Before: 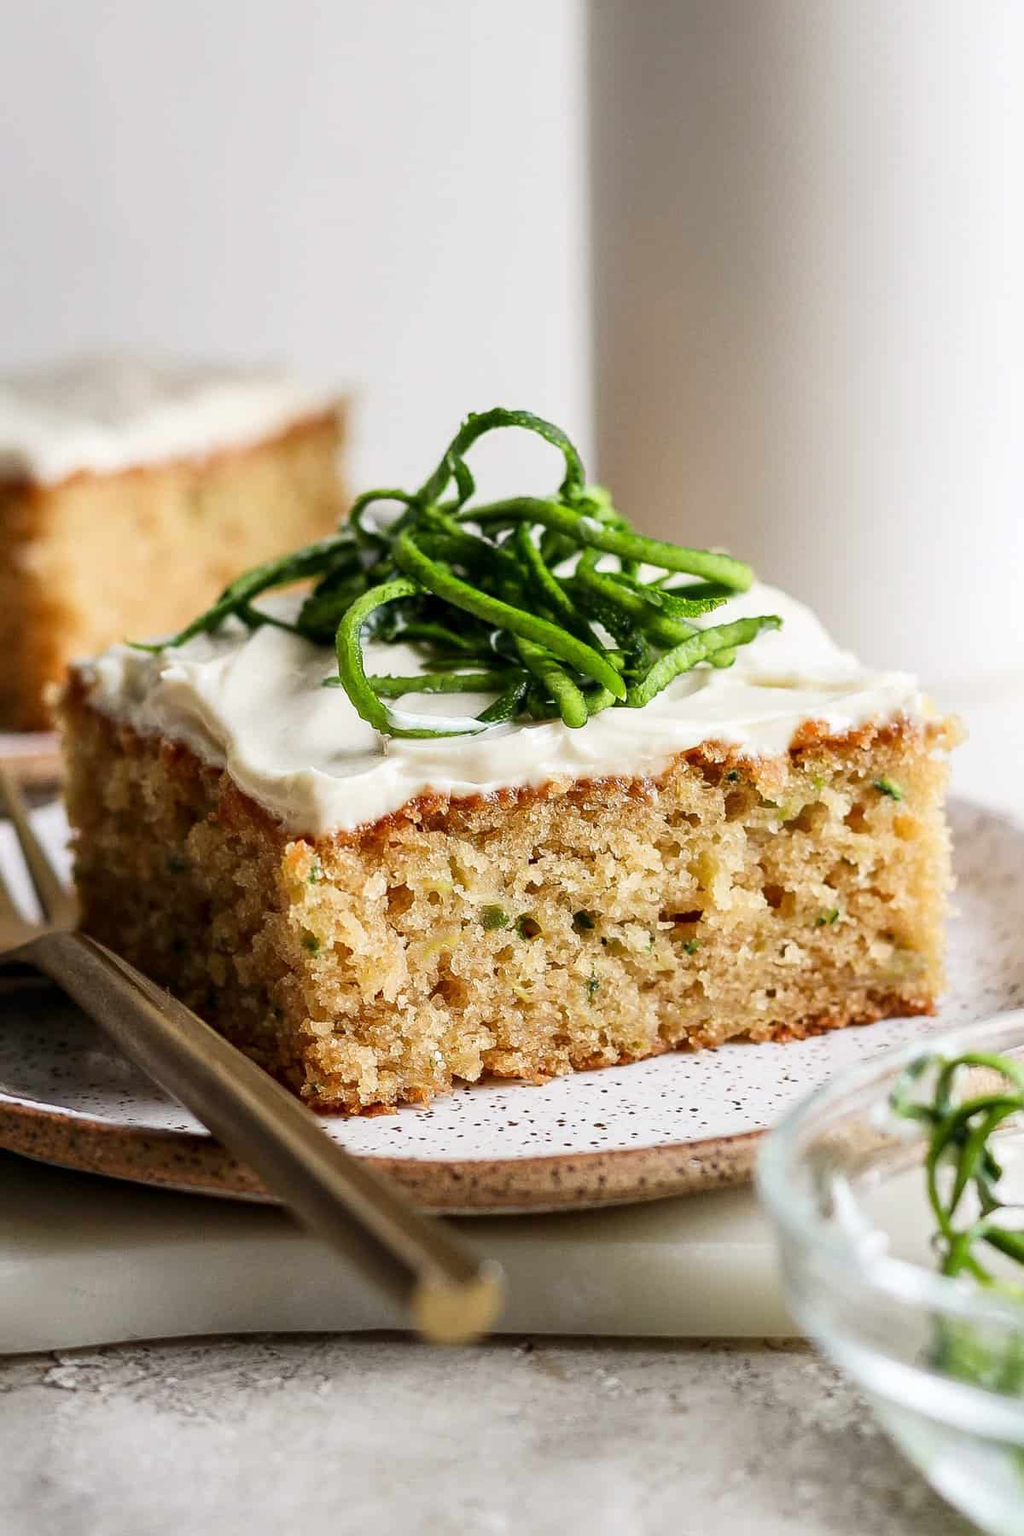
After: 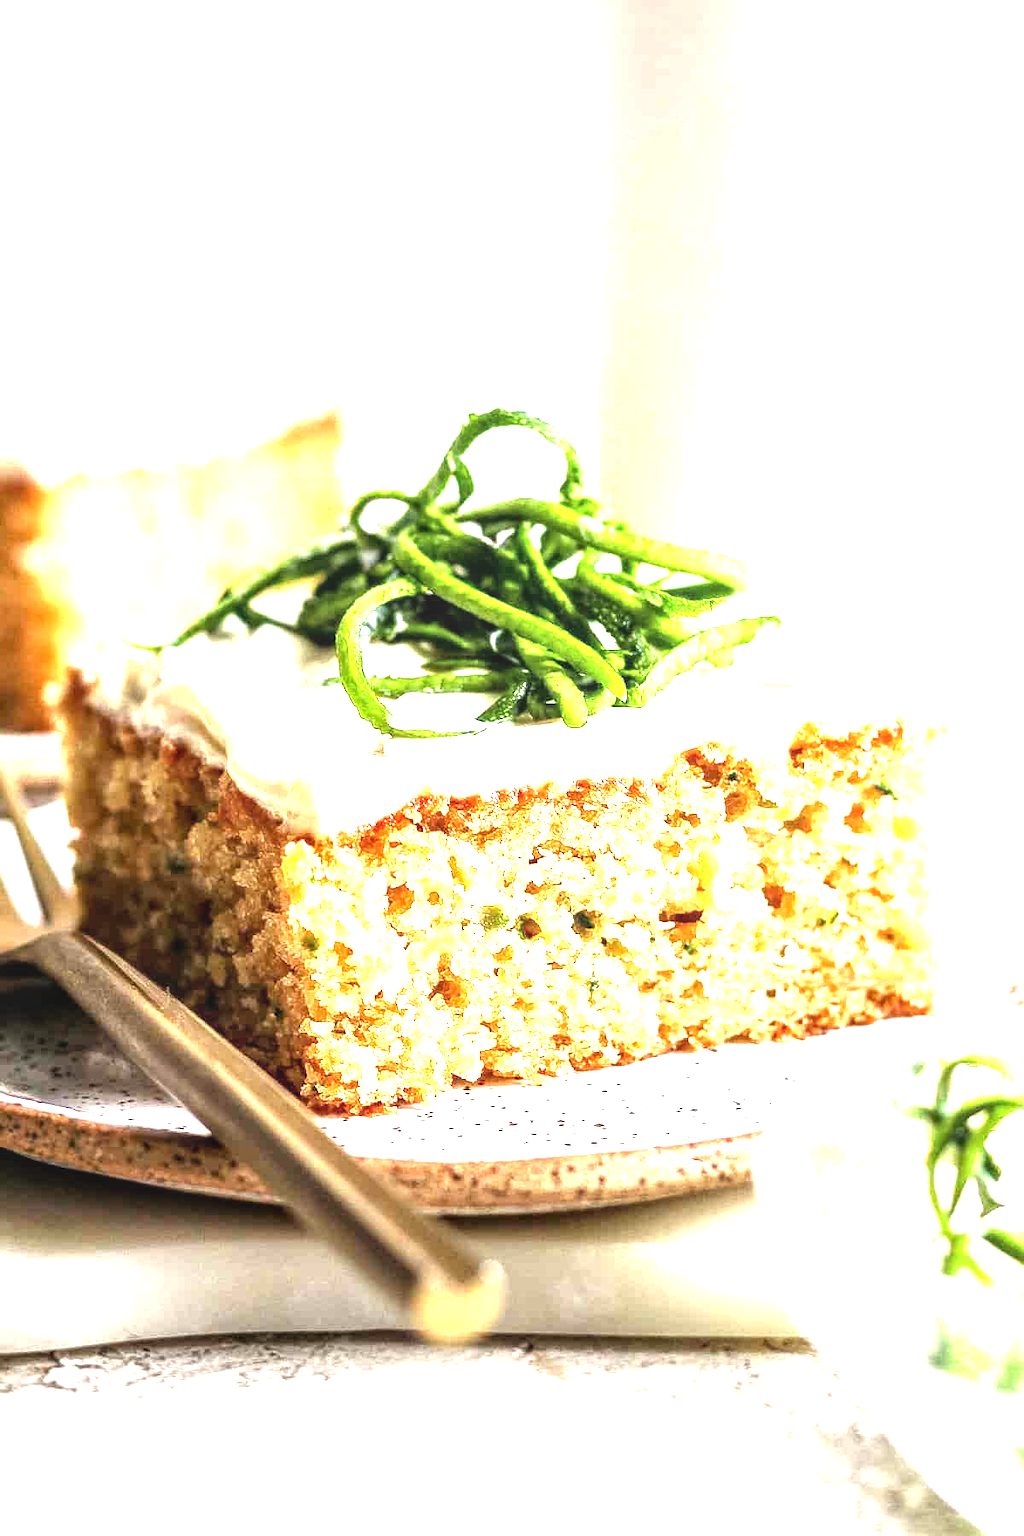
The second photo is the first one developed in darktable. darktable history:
local contrast: on, module defaults
tone equalizer: -8 EV -0.776 EV, -7 EV -0.675 EV, -6 EV -0.612 EV, -5 EV -0.419 EV, -3 EV 0.403 EV, -2 EV 0.6 EV, -1 EV 0.677 EV, +0 EV 0.761 EV
exposure: black level correction 0, exposure 1.283 EV, compensate highlight preservation false
